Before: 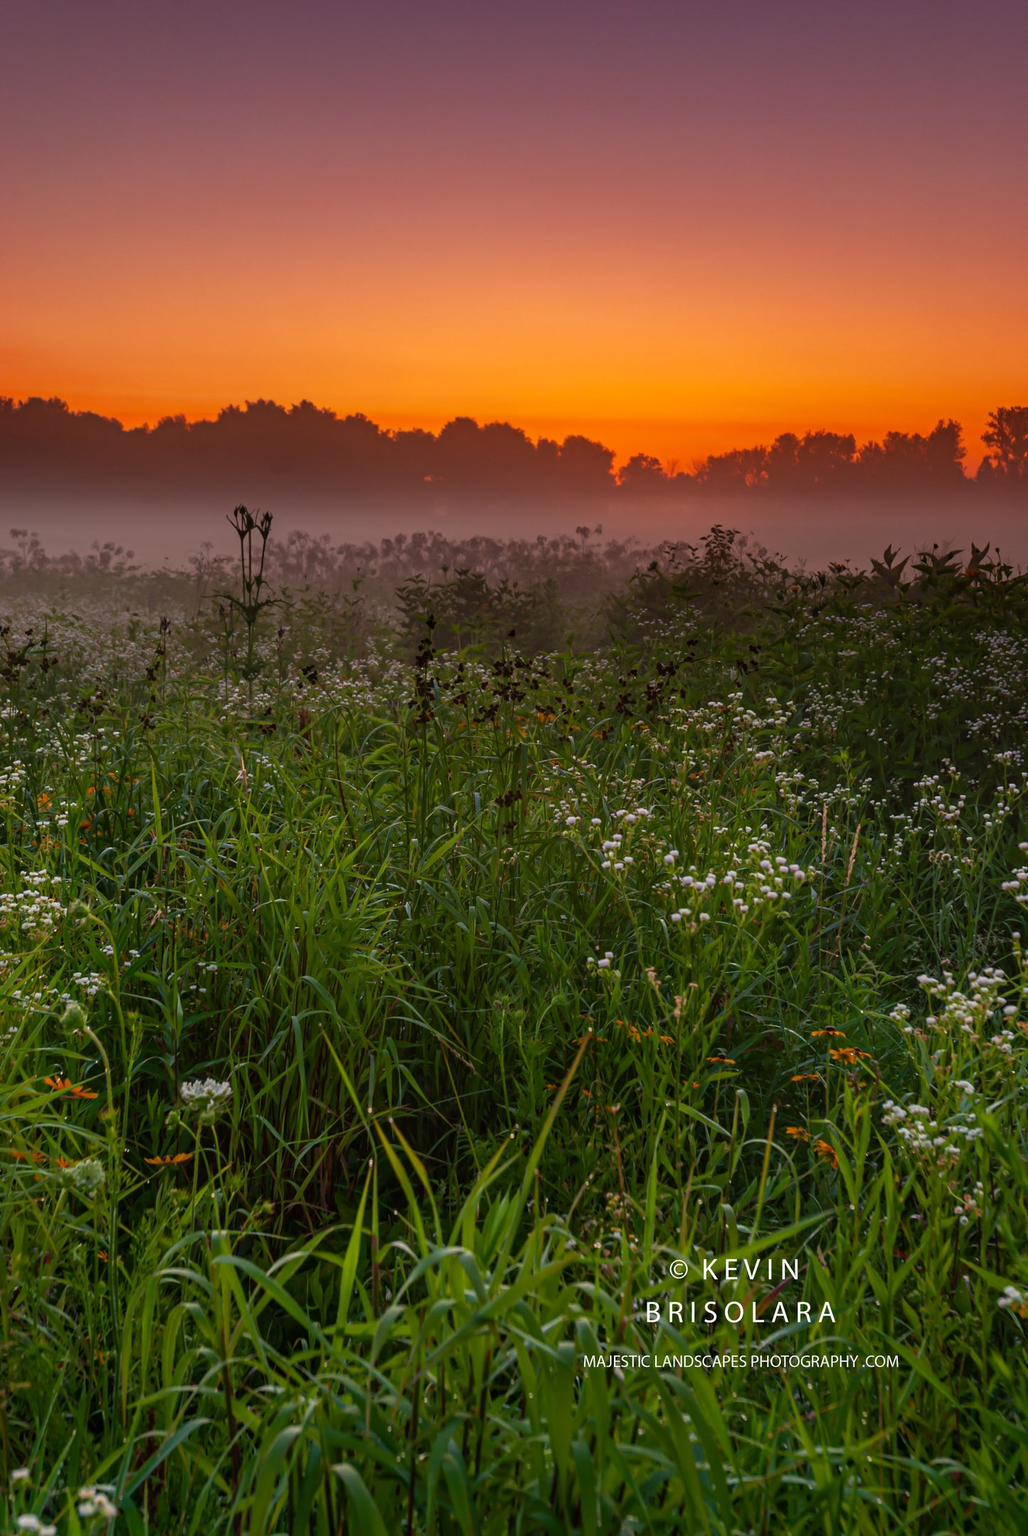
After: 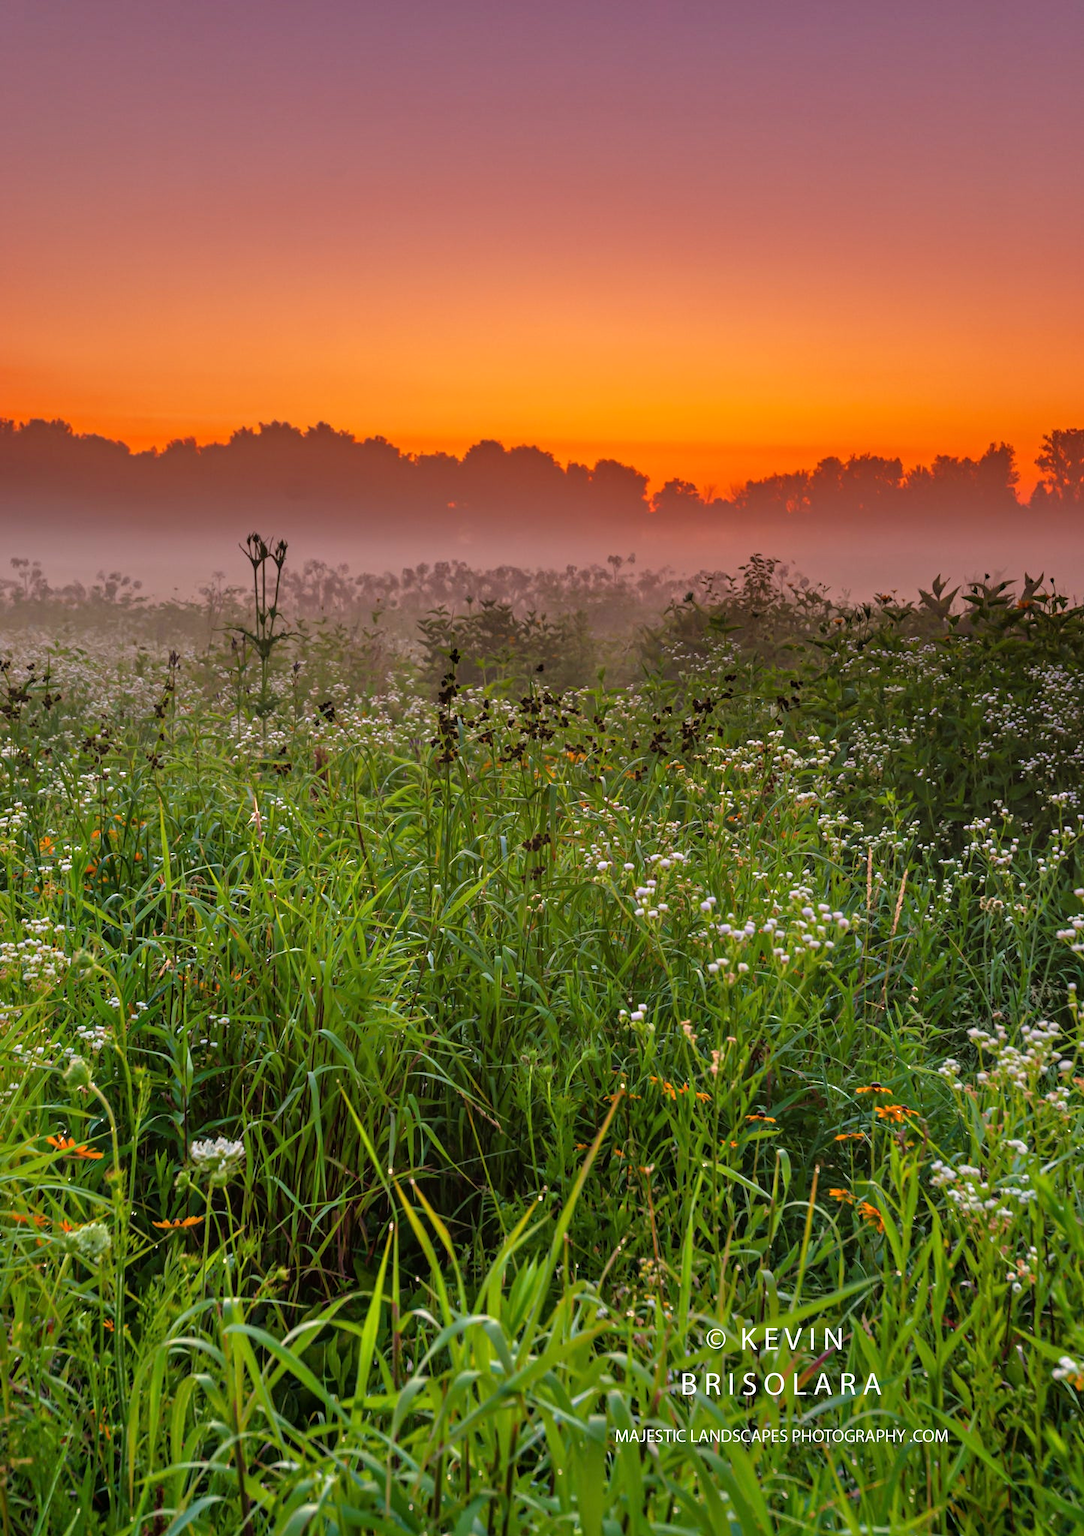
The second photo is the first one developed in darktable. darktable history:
crop and rotate: top 0.009%, bottom 5.168%
tone equalizer: -7 EV 0.141 EV, -6 EV 0.629 EV, -5 EV 1.12 EV, -4 EV 1.35 EV, -3 EV 1.16 EV, -2 EV 0.6 EV, -1 EV 0.168 EV
